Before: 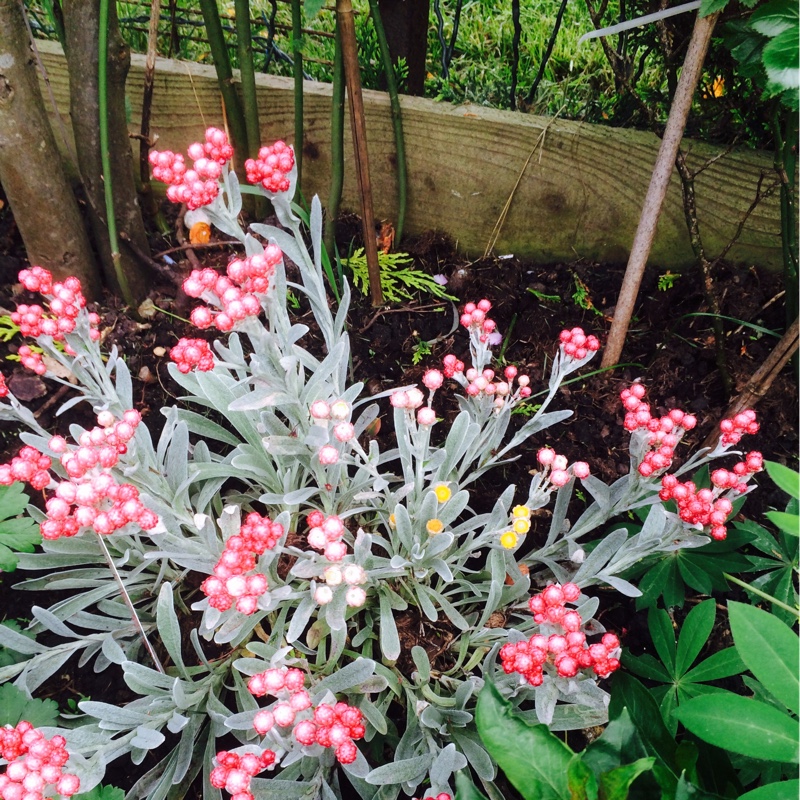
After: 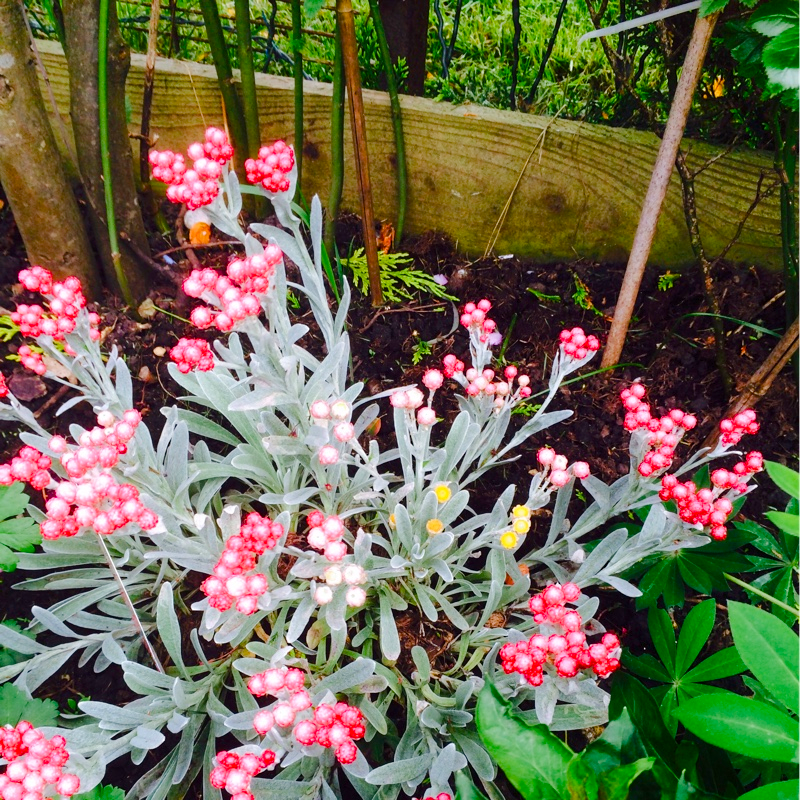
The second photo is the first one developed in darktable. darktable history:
color balance rgb: perceptual saturation grading › global saturation 45.274%, perceptual saturation grading › highlights -50.012%, perceptual saturation grading › shadows 30.738%, perceptual brilliance grading › mid-tones 10.633%, perceptual brilliance grading › shadows 15.03%, global vibrance 20%
sharpen: radius 2.908, amount 0.873, threshold 47.147
